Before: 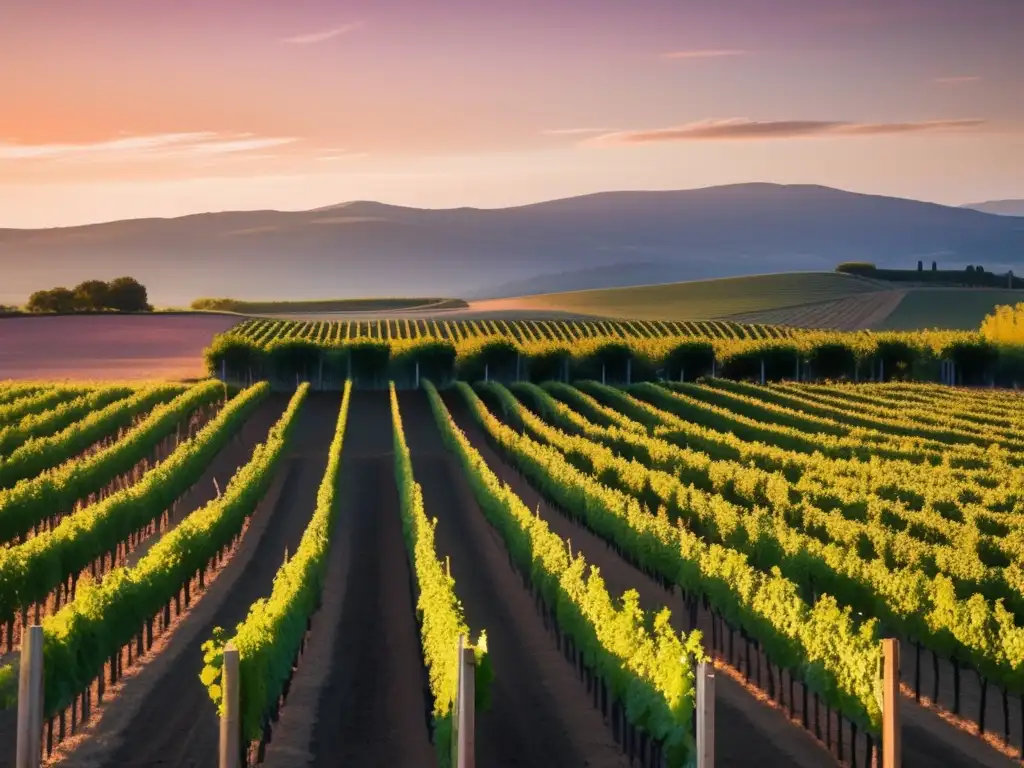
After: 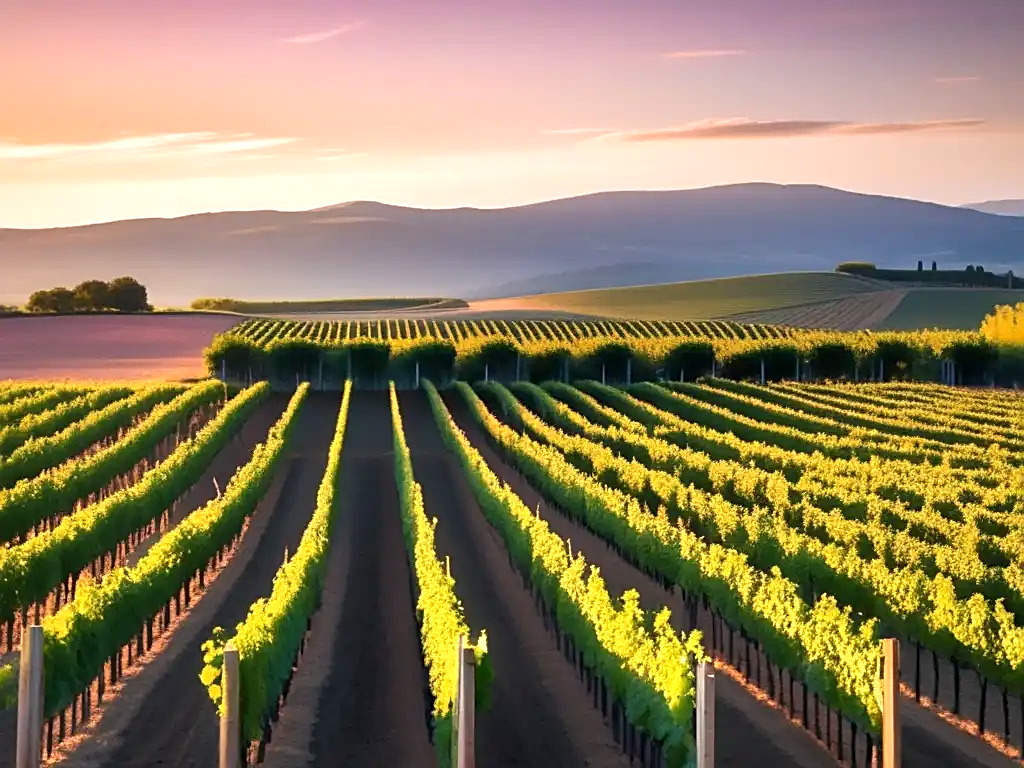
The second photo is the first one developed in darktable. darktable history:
sharpen: on, module defaults
exposure: black level correction 0.001, exposure 0.5 EV, compensate exposure bias true, compensate highlight preservation false
